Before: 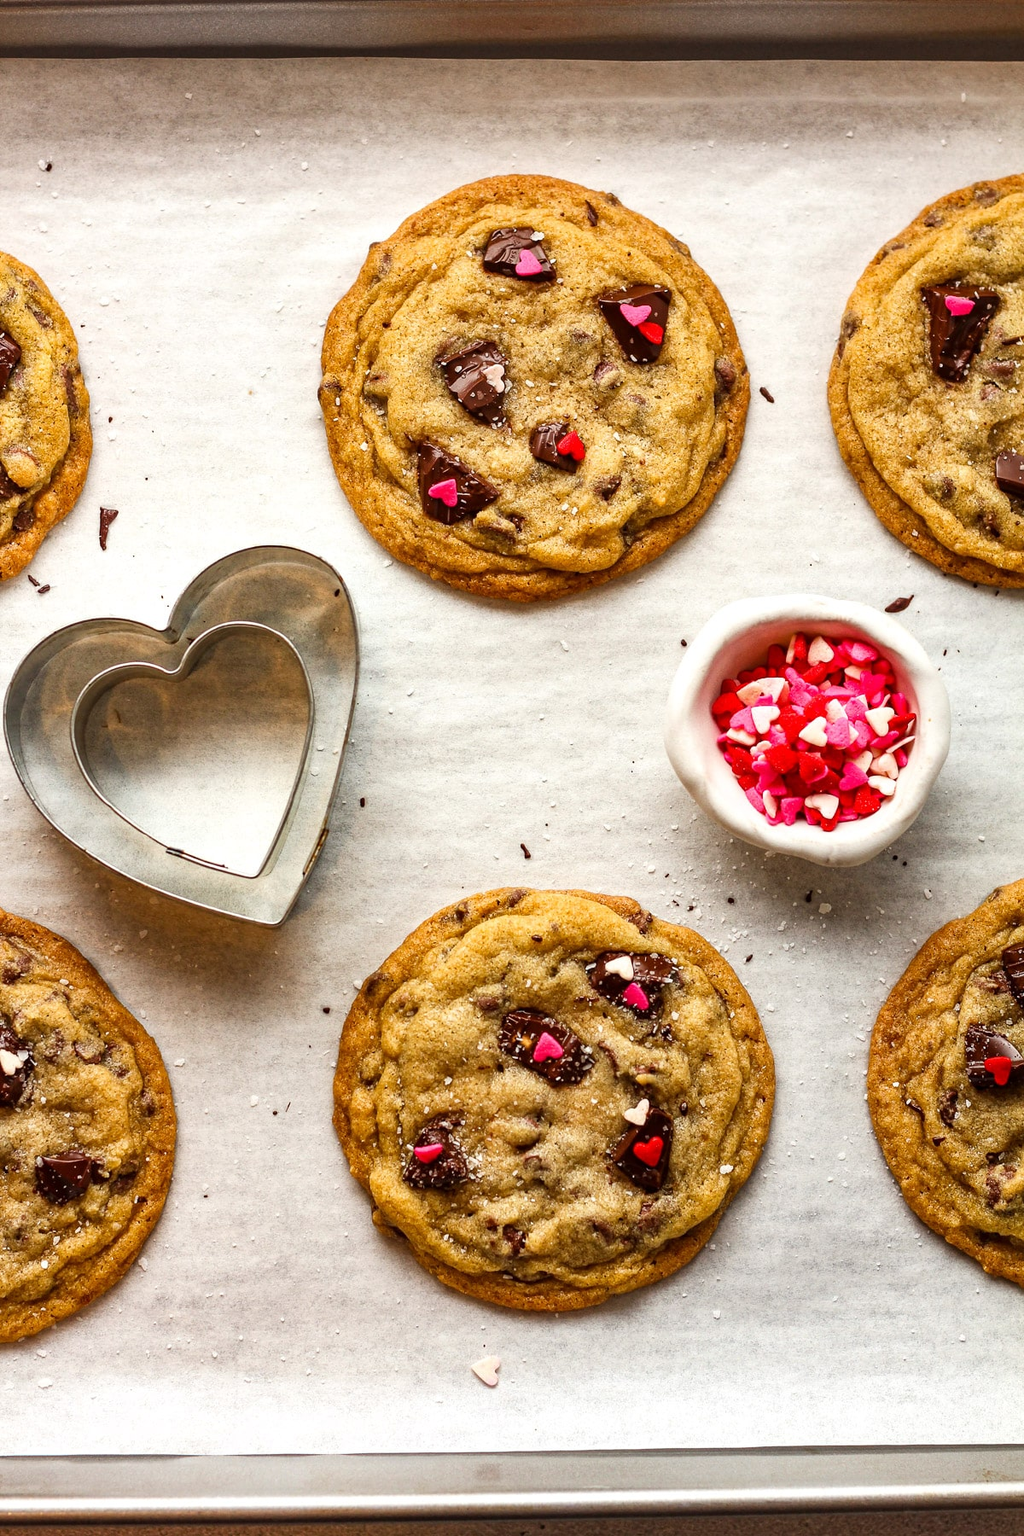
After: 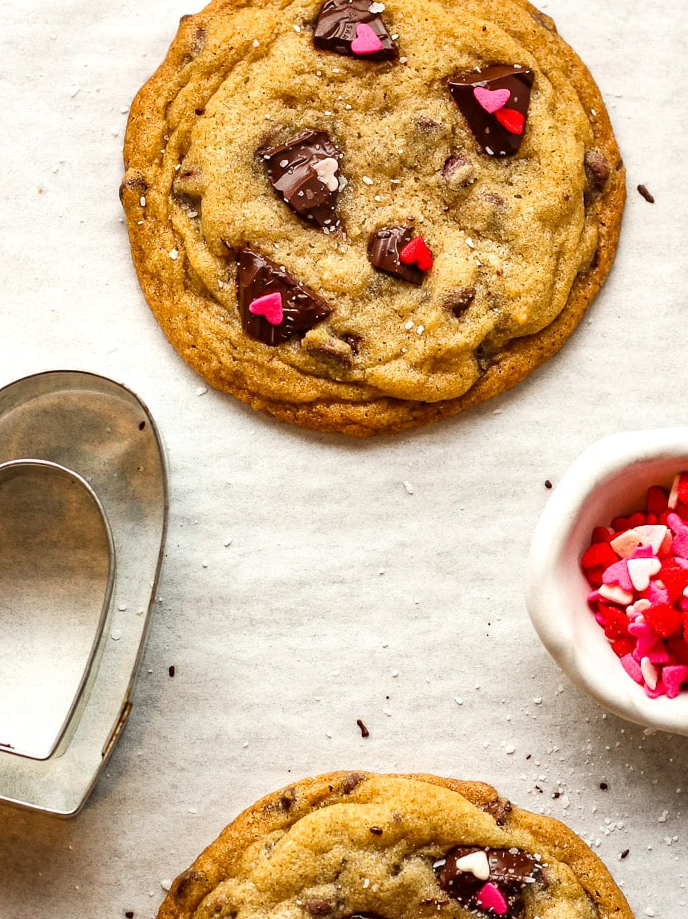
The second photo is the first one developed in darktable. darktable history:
crop: left 21.157%, top 14.984%, right 21.467%, bottom 33.93%
